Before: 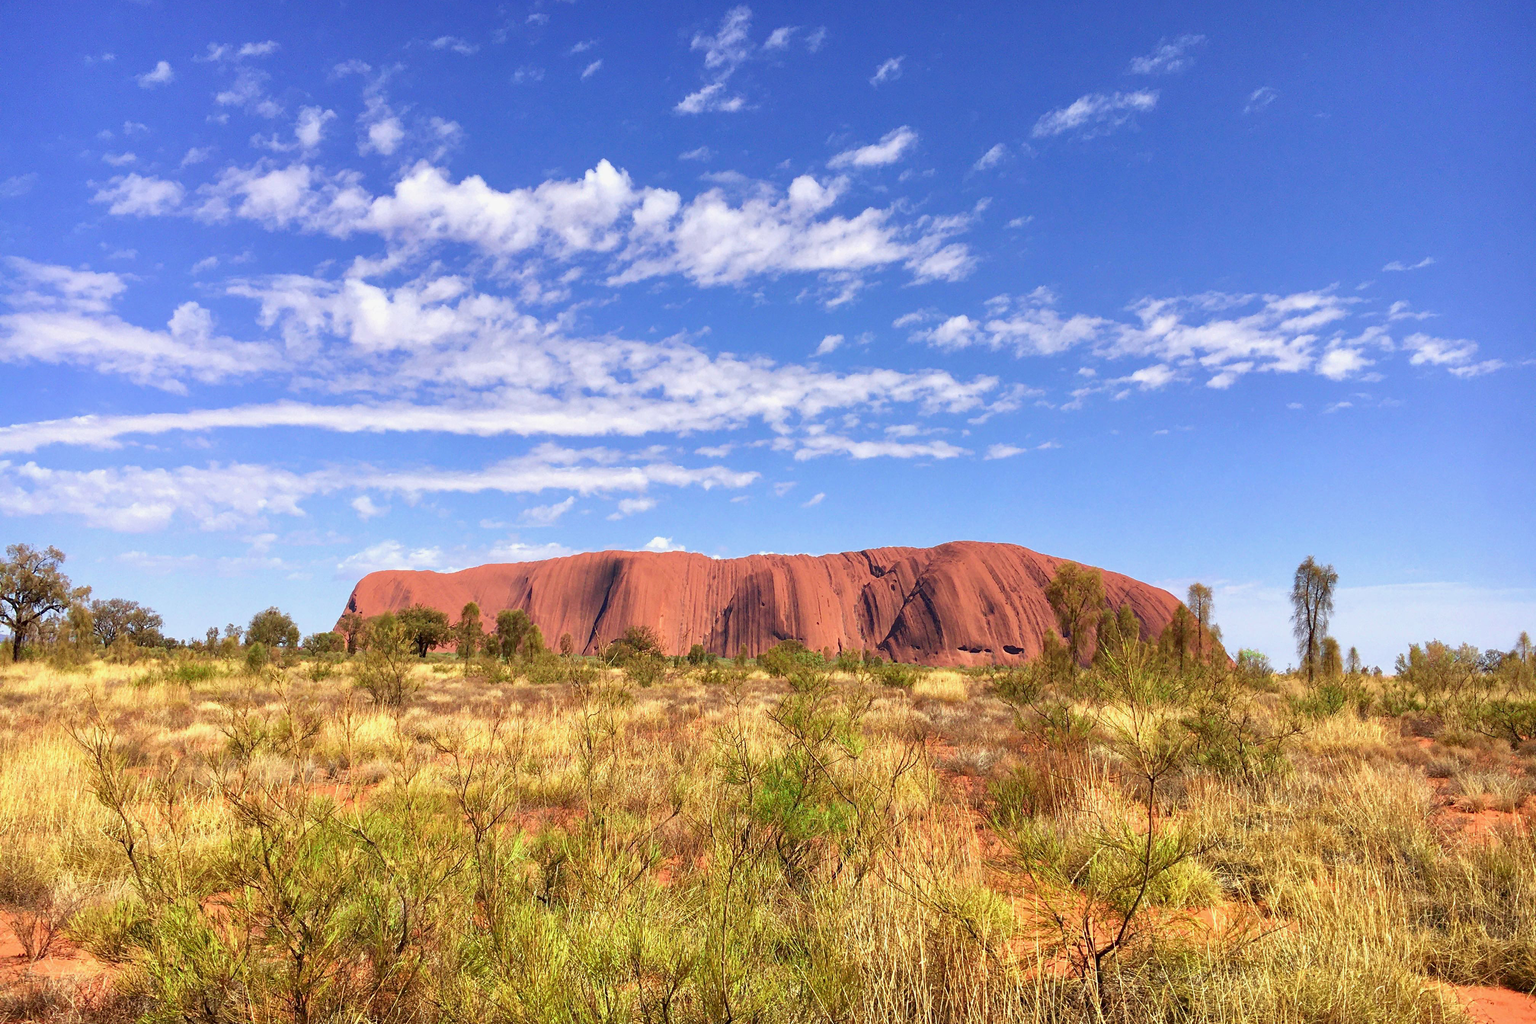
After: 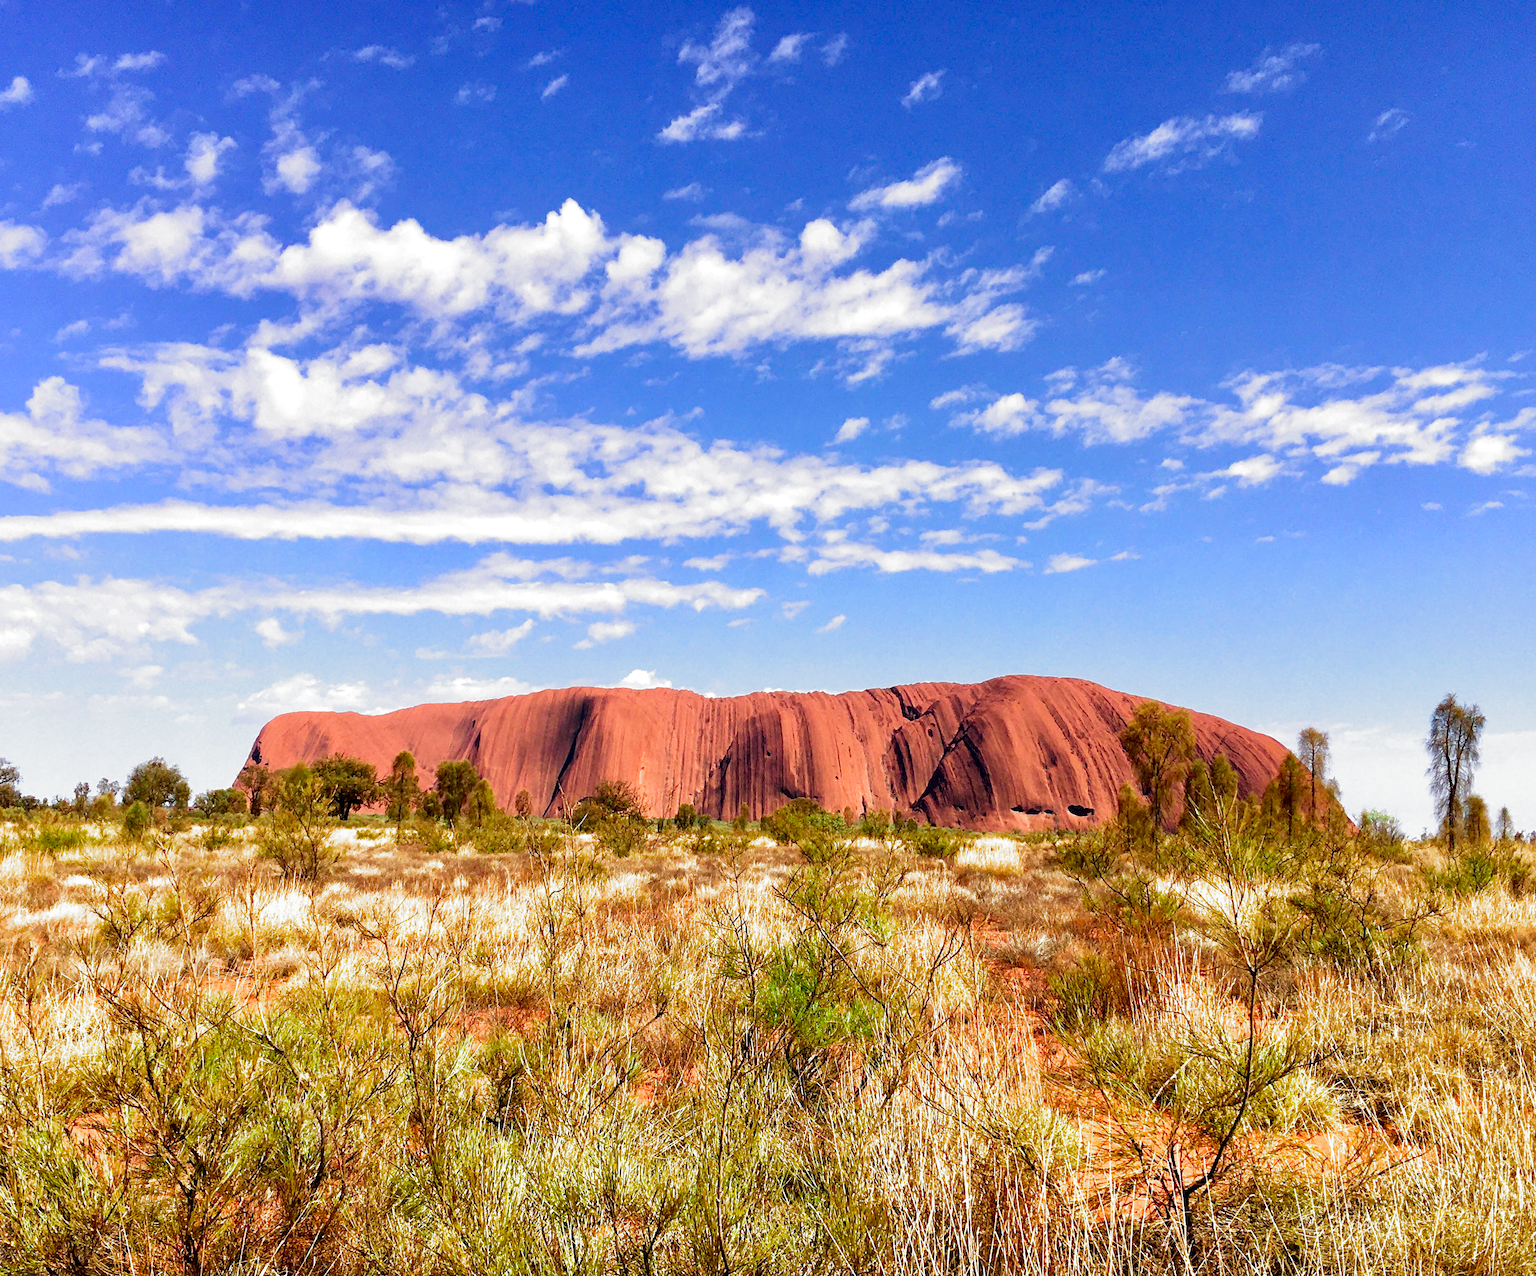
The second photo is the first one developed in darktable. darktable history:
filmic rgb: black relative exposure -8.2 EV, white relative exposure 2.2 EV, threshold 3 EV, hardness 7.11, latitude 75%, contrast 1.325, highlights saturation mix -2%, shadows ↔ highlights balance 30%, preserve chrominance no, color science v5 (2021), contrast in shadows safe, contrast in highlights safe, enable highlight reconstruction true
crop and rotate: left 9.597%, right 10.195%
